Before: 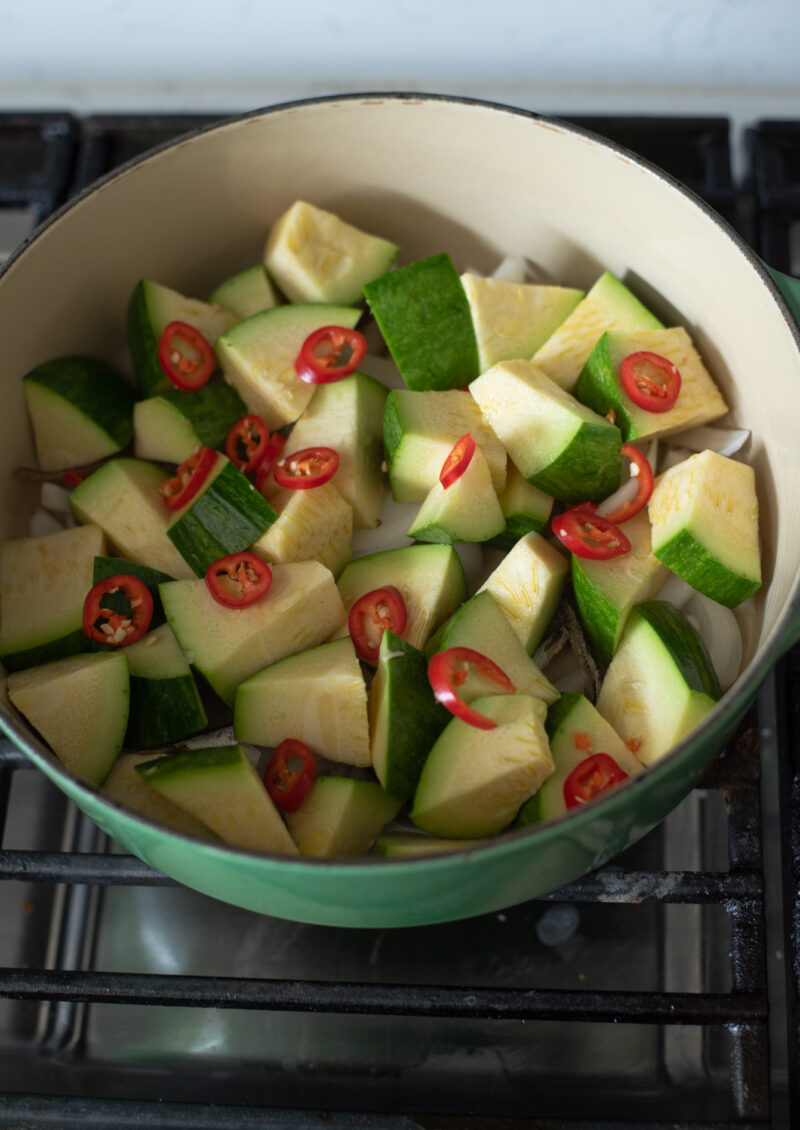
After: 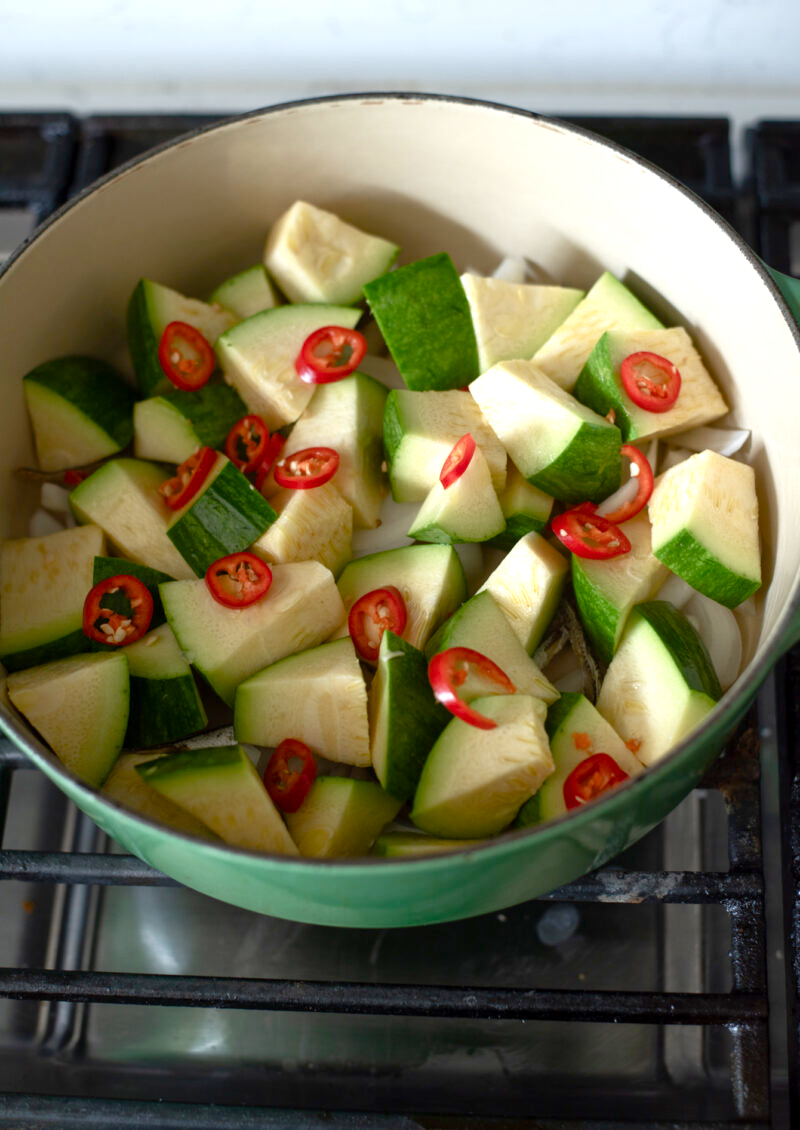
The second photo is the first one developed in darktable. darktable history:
color balance rgb: perceptual saturation grading › global saturation 20%, perceptual saturation grading › highlights -50%, perceptual saturation grading › shadows 30%
exposure: black level correction 0.001, exposure 0.5 EV, compensate exposure bias true, compensate highlight preservation false
